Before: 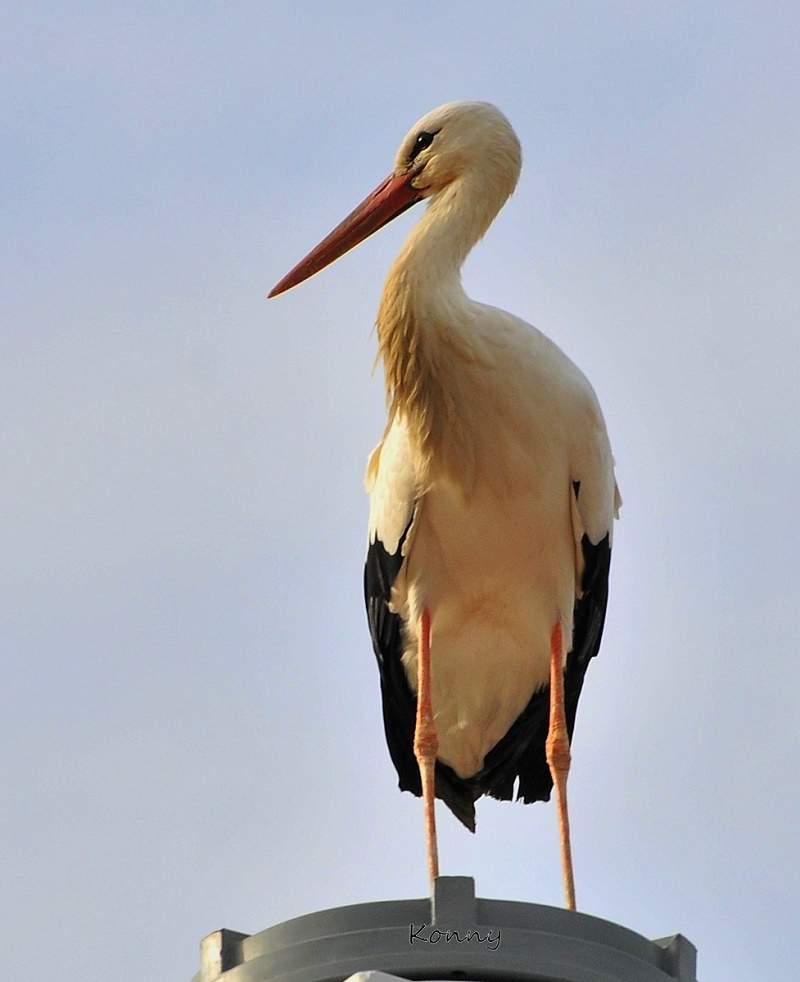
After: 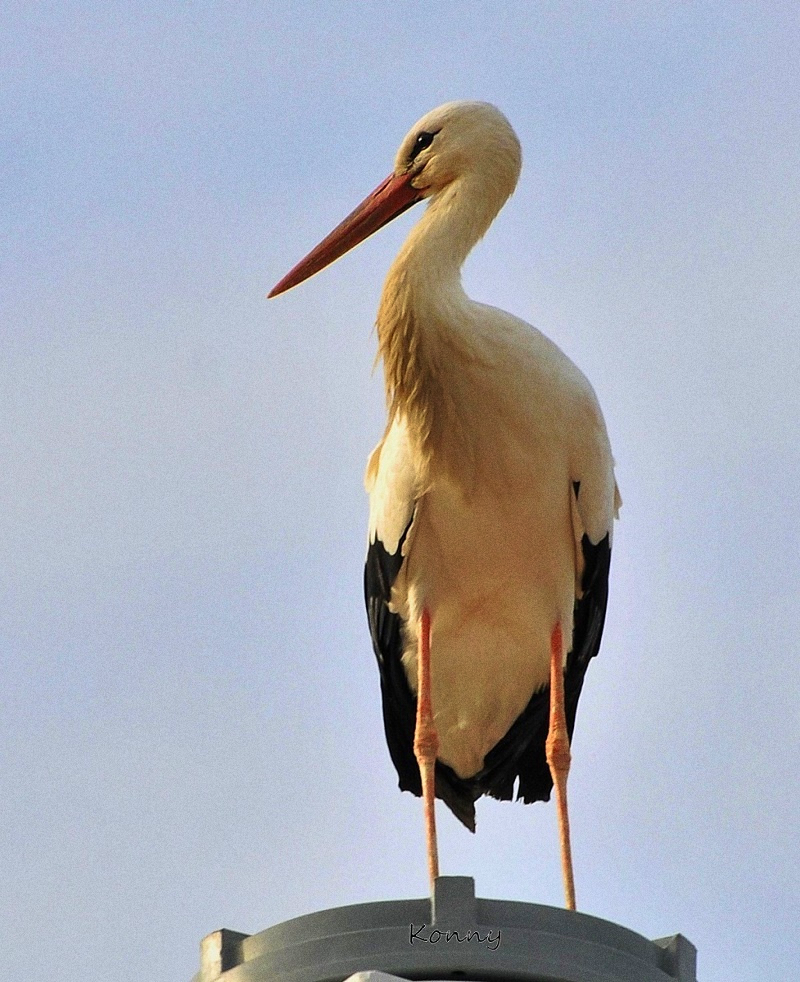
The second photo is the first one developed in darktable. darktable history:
grain: coarseness 0.09 ISO
velvia: on, module defaults
